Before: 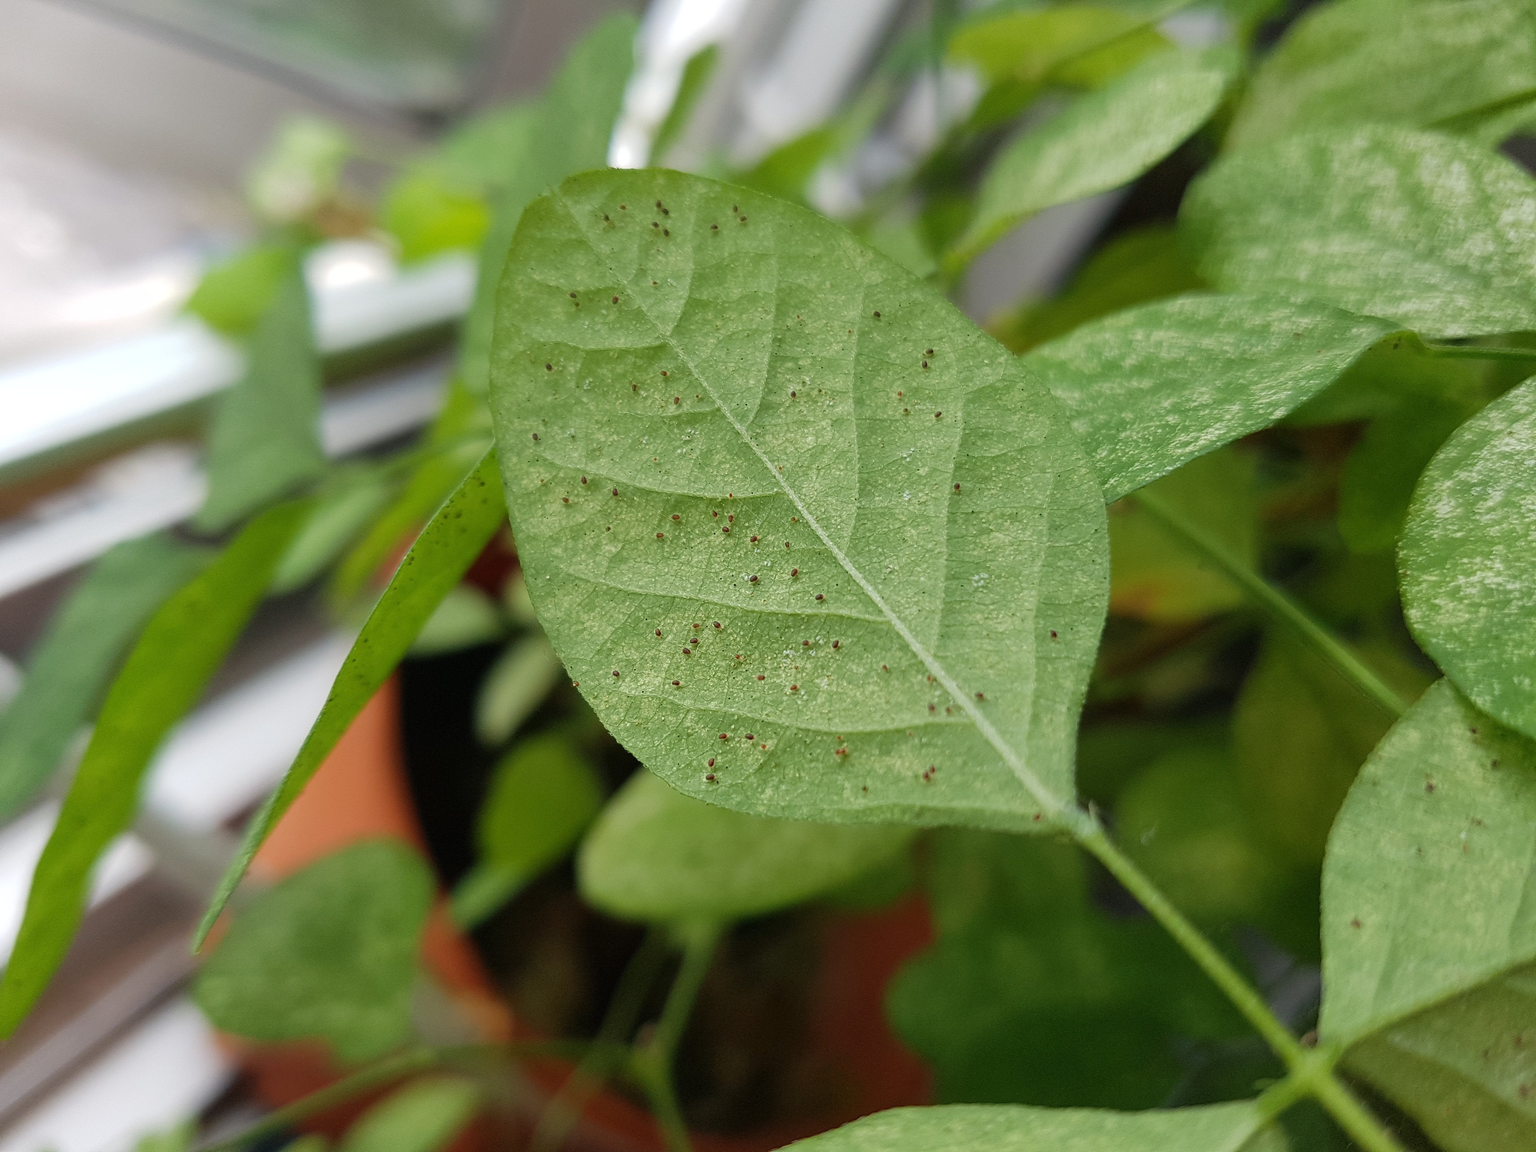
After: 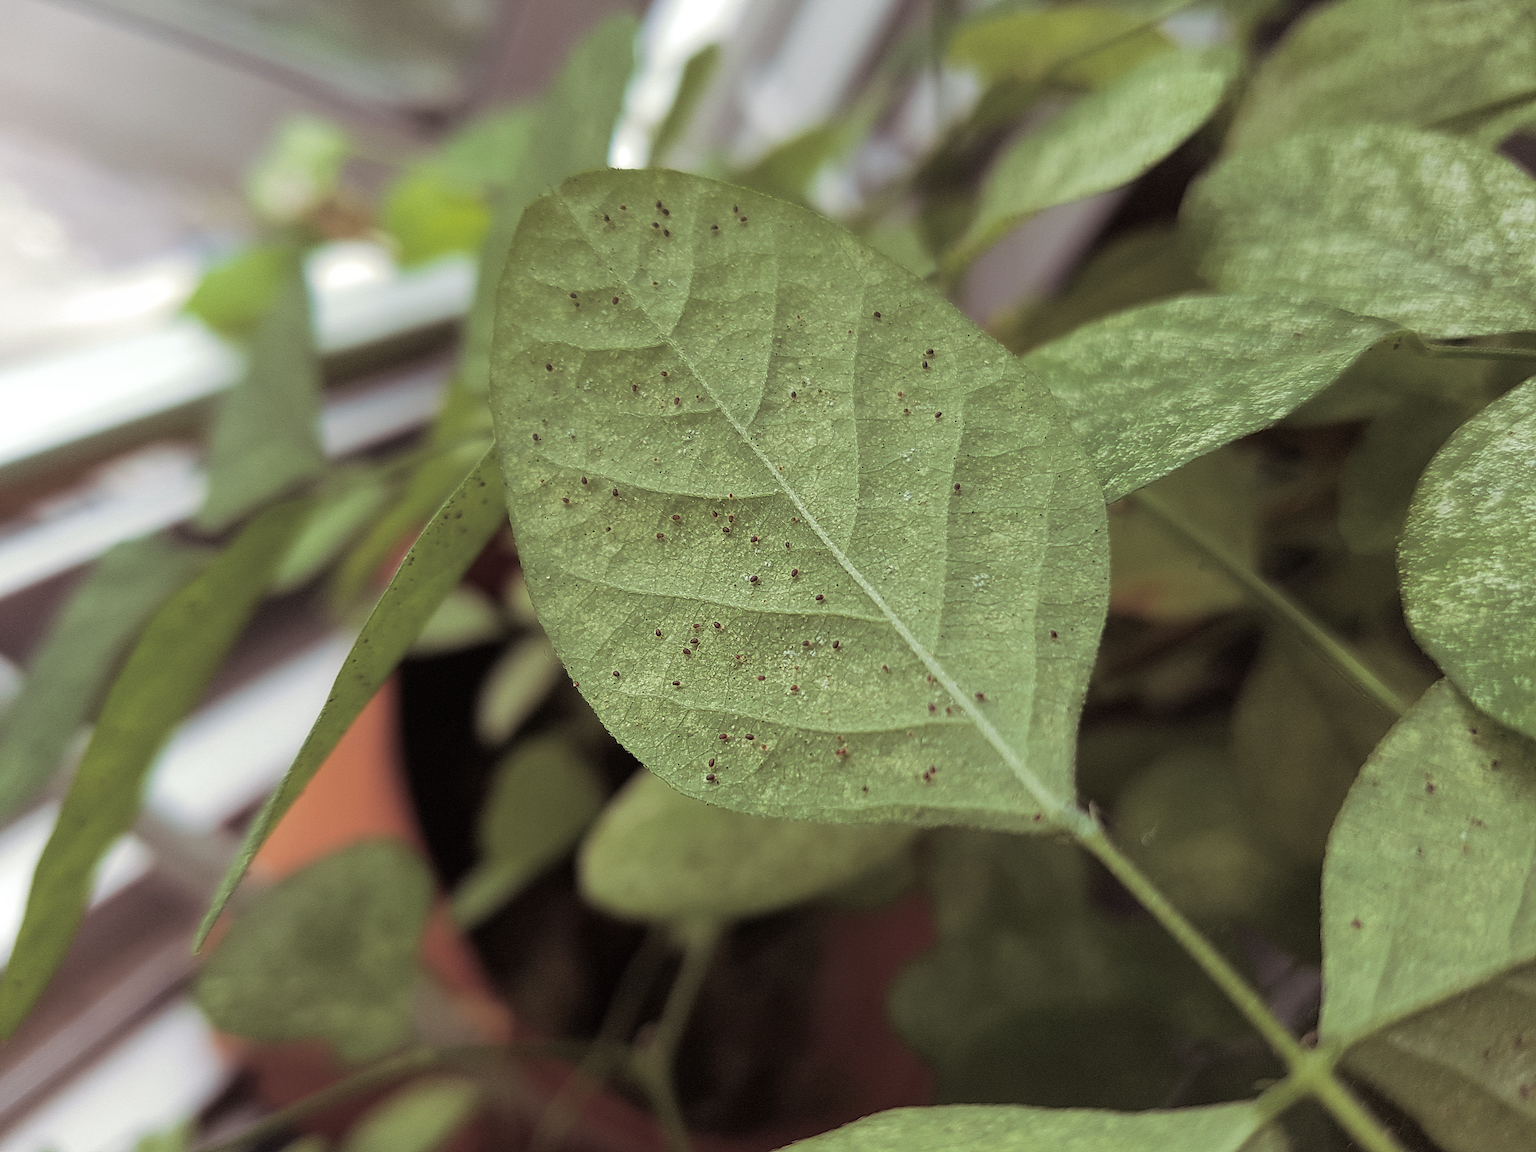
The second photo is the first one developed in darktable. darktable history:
sharpen: on, module defaults
split-toning: shadows › saturation 0.2
